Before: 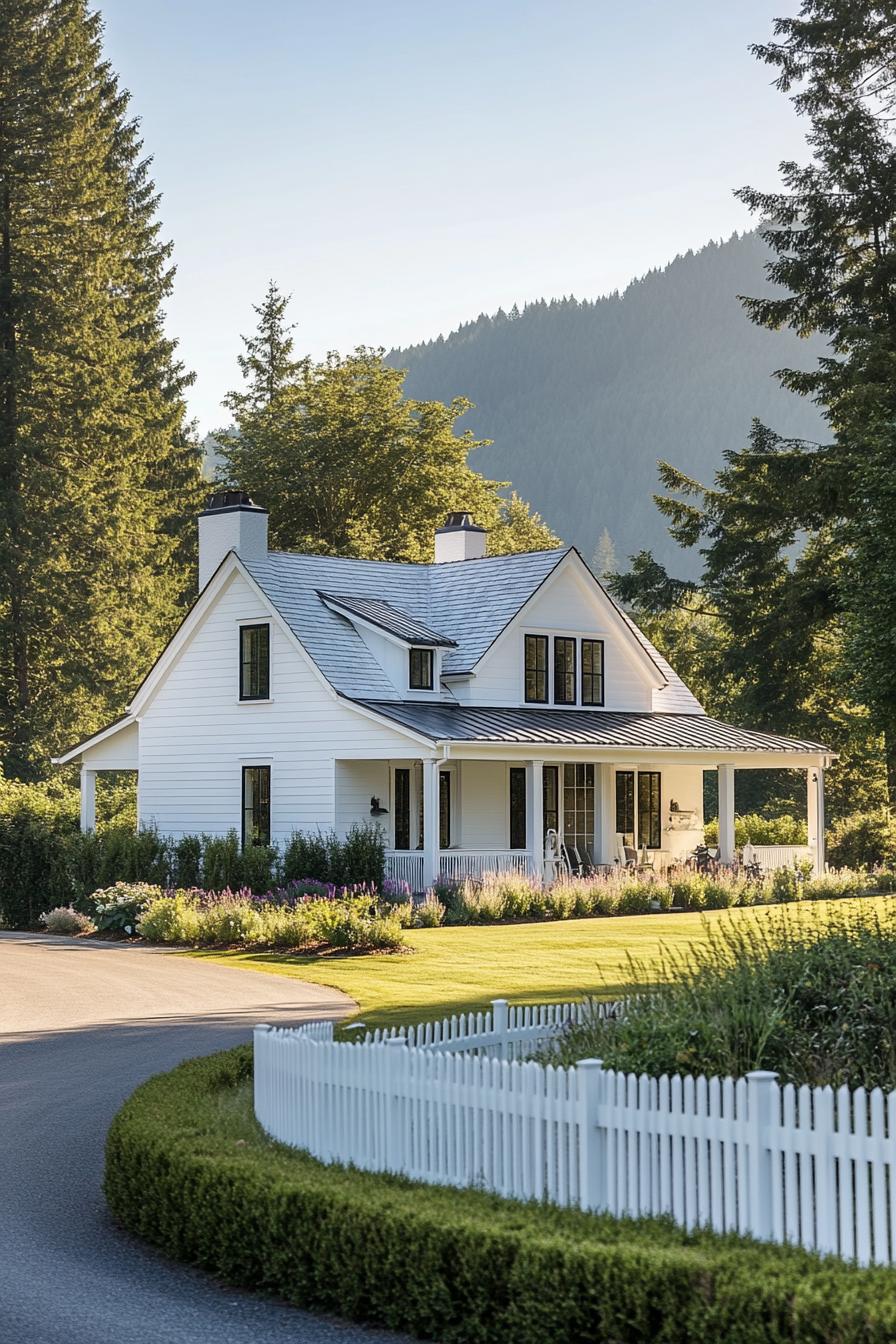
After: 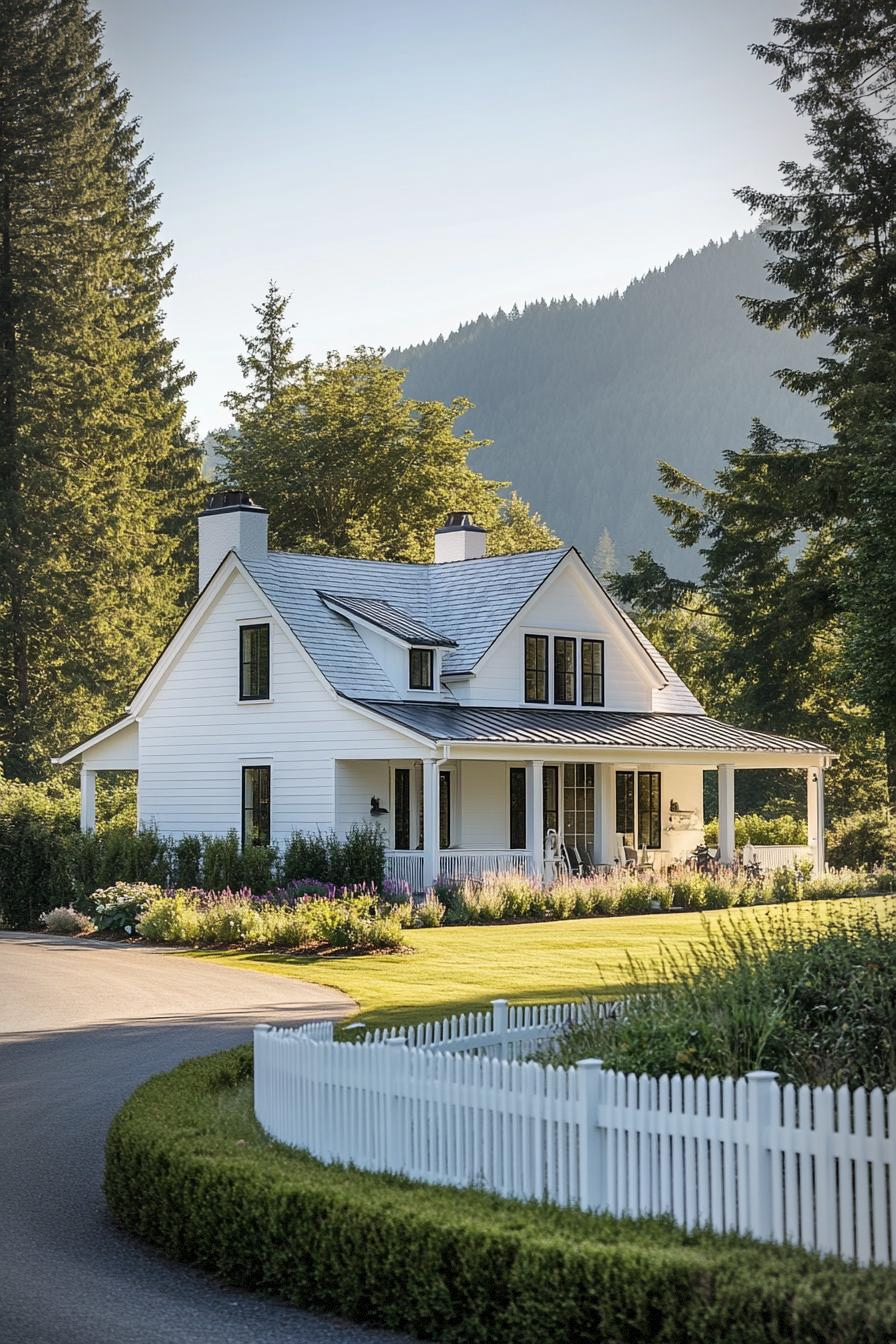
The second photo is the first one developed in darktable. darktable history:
vignetting: fall-off start 81.16%, fall-off radius 62.28%, automatic ratio true, width/height ratio 1.422, dithering 8-bit output, unbound false
